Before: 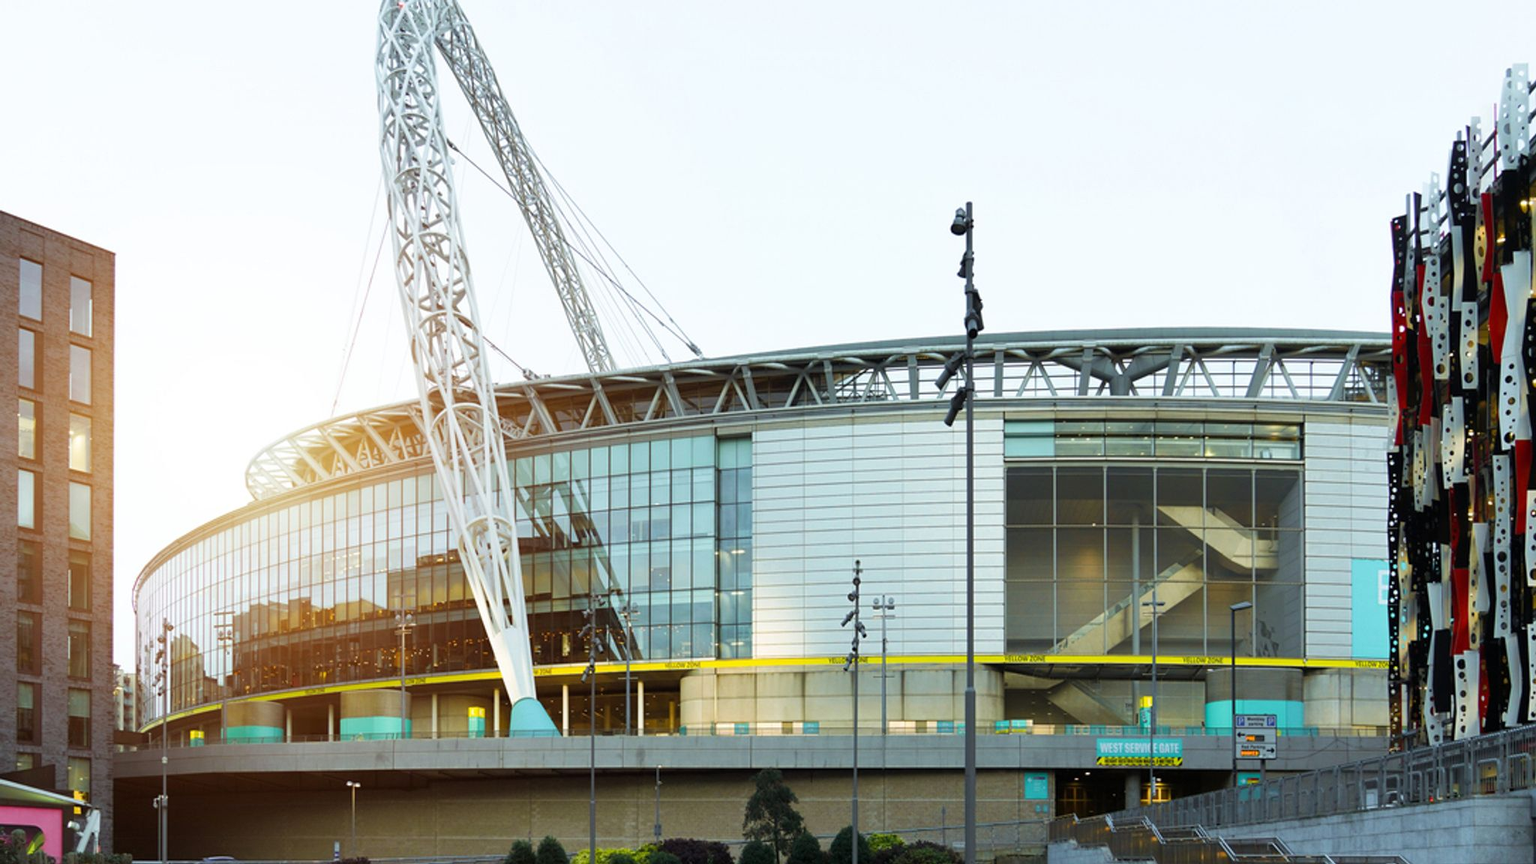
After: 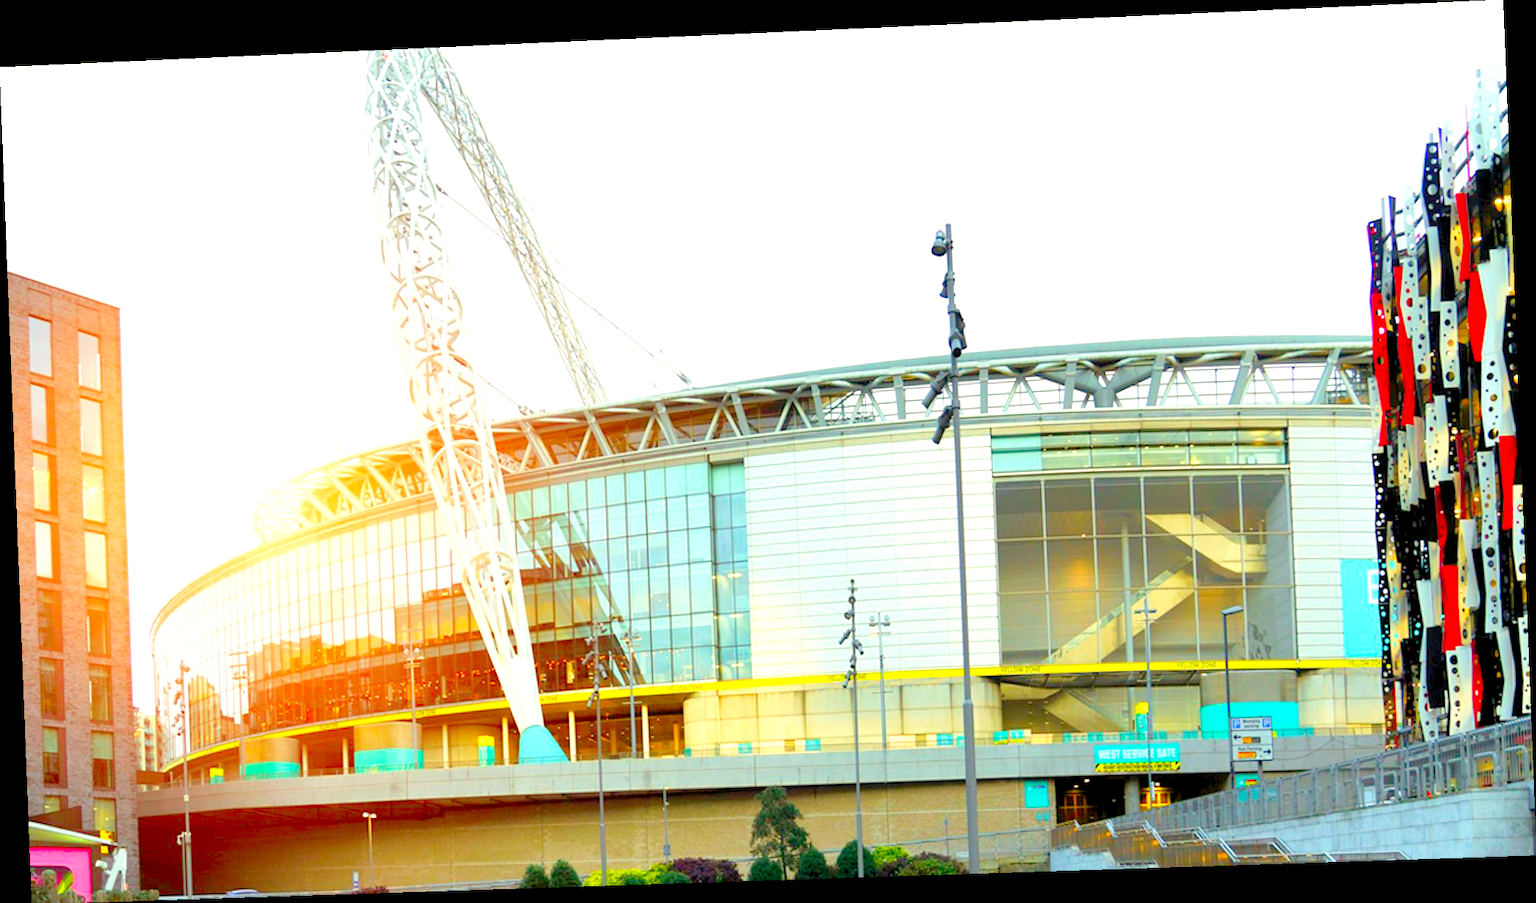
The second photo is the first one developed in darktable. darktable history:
exposure: black level correction 0.002, exposure 0.15 EV, compensate highlight preservation false
levels: levels [0.008, 0.318, 0.836]
color correction: saturation 1.34
rotate and perspective: rotation -2.22°, lens shift (horizontal) -0.022, automatic cropping off
white balance: red 1.045, blue 0.932
